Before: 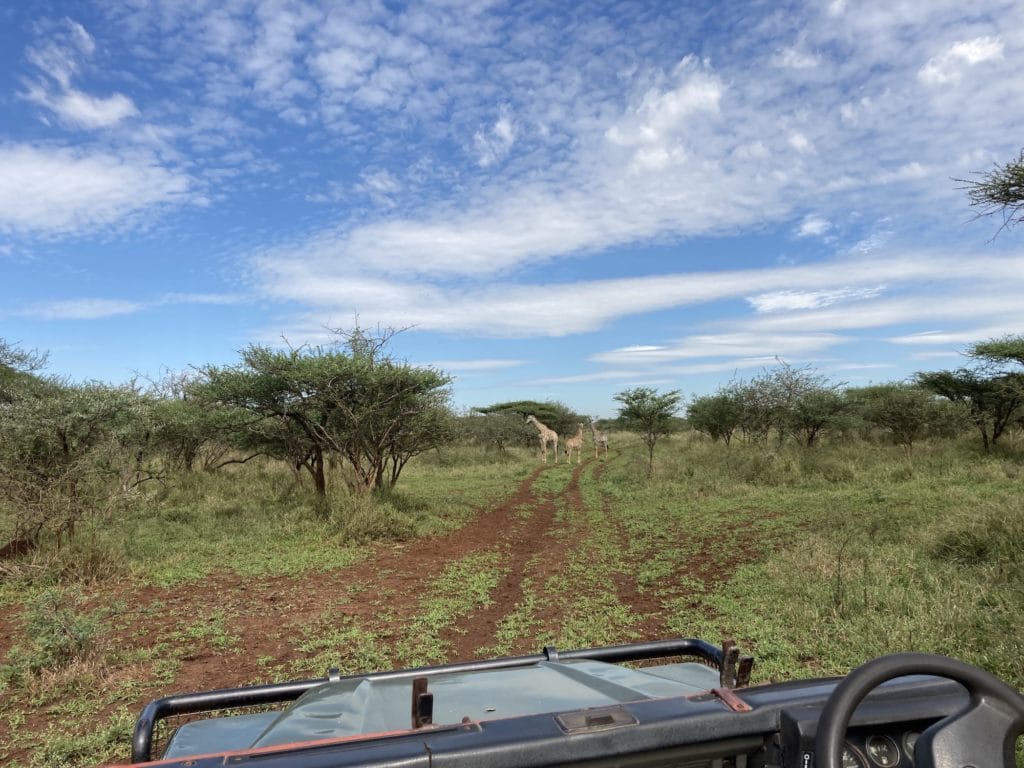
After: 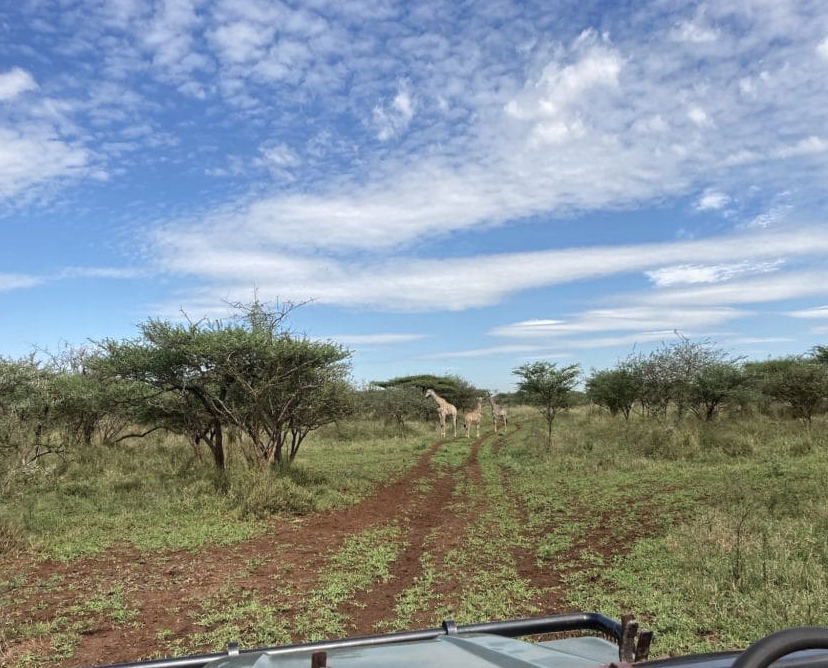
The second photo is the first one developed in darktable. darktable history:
crop: left 9.929%, top 3.475%, right 9.188%, bottom 9.529%
haze removal: strength -0.05
contrast equalizer: y [[0.5, 0.501, 0.532, 0.538, 0.54, 0.541], [0.5 ×6], [0.5 ×6], [0 ×6], [0 ×6]]
